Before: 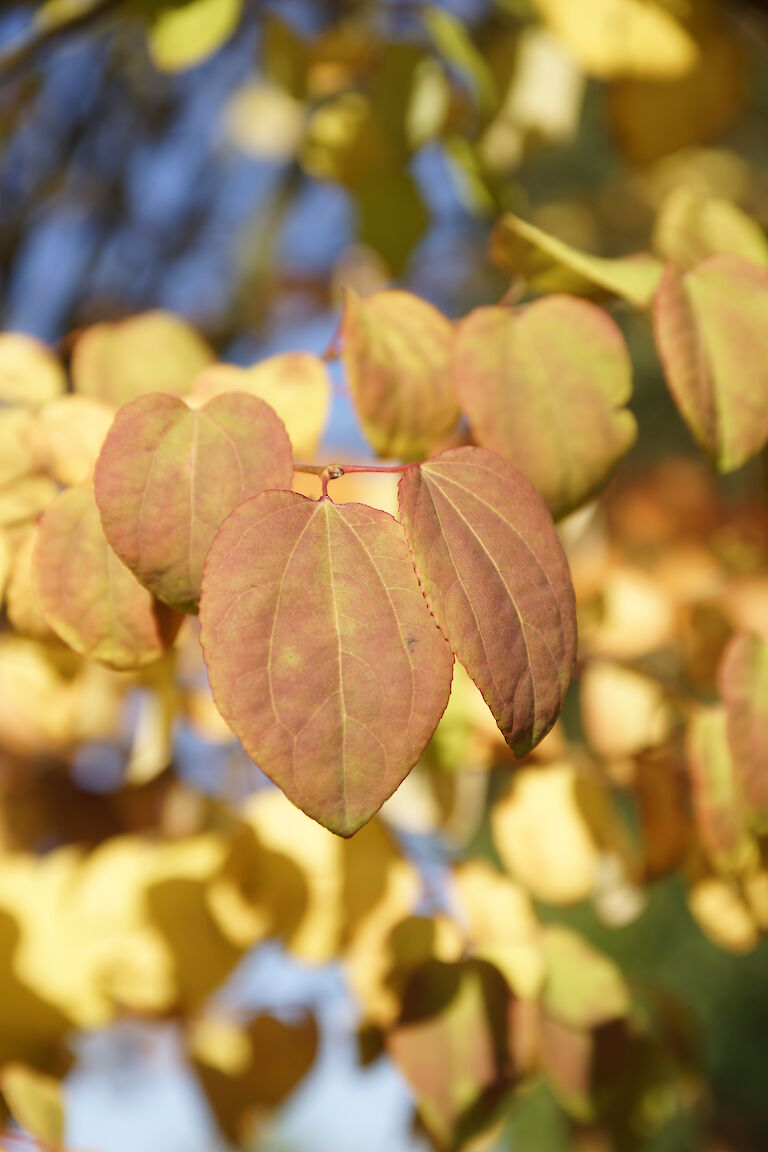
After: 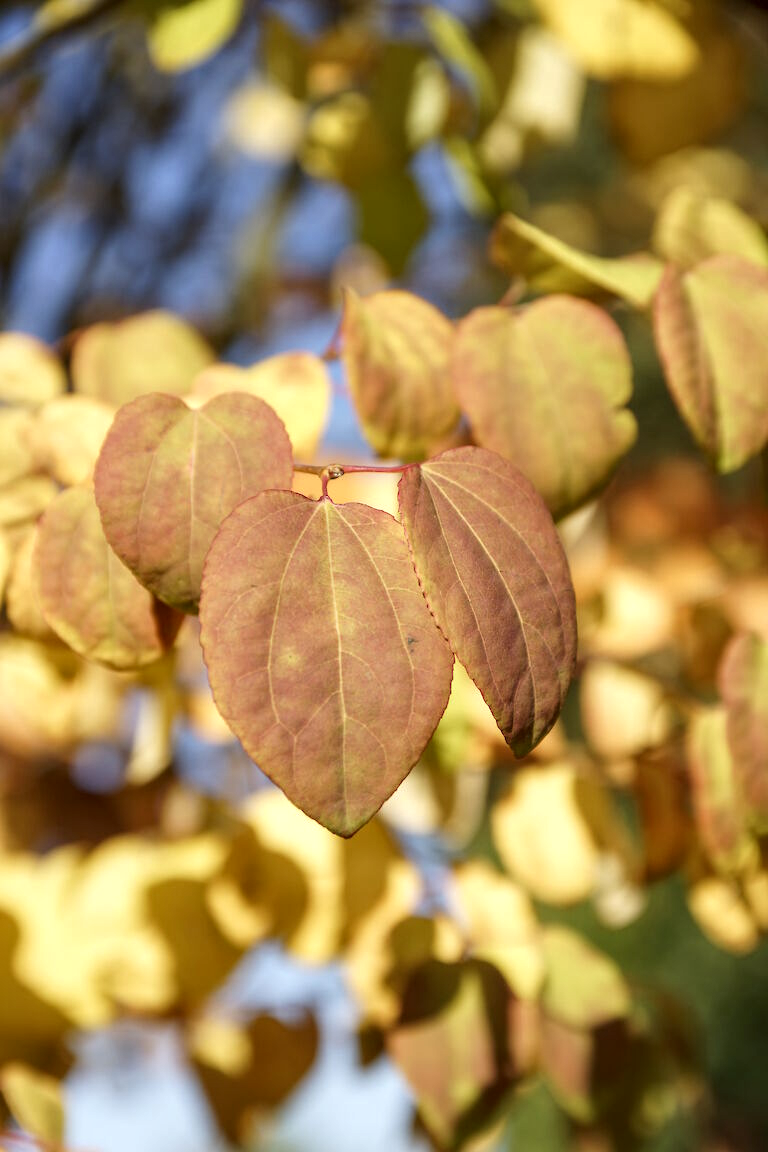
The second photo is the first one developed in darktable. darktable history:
local contrast: highlights 62%, detail 143%, midtone range 0.432
